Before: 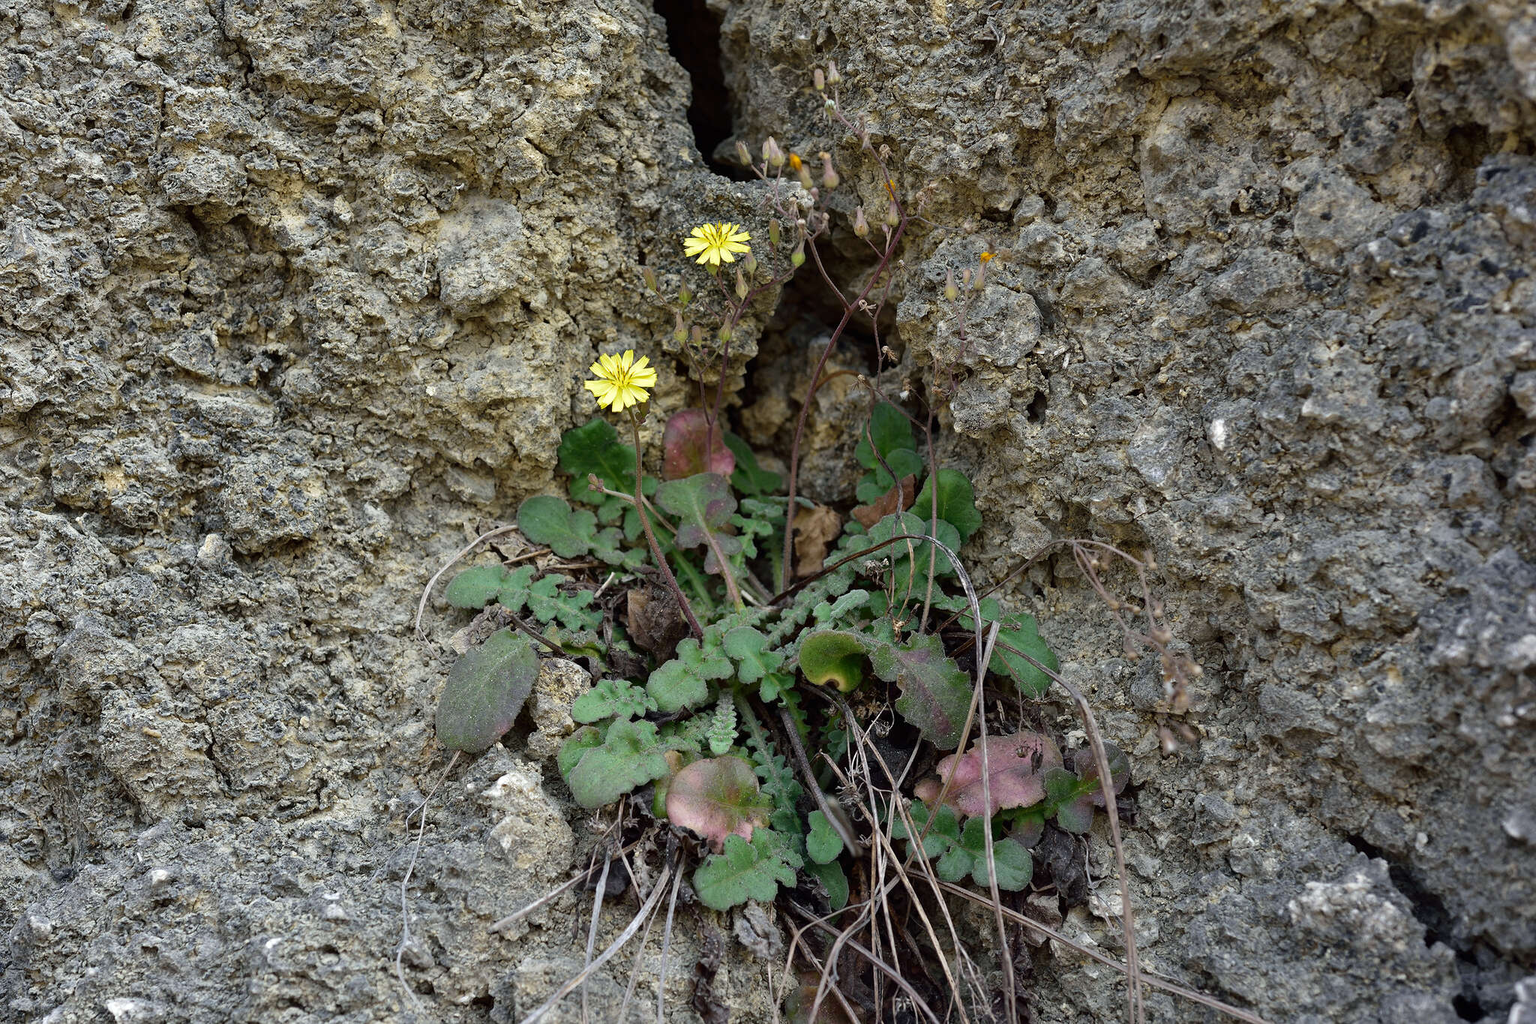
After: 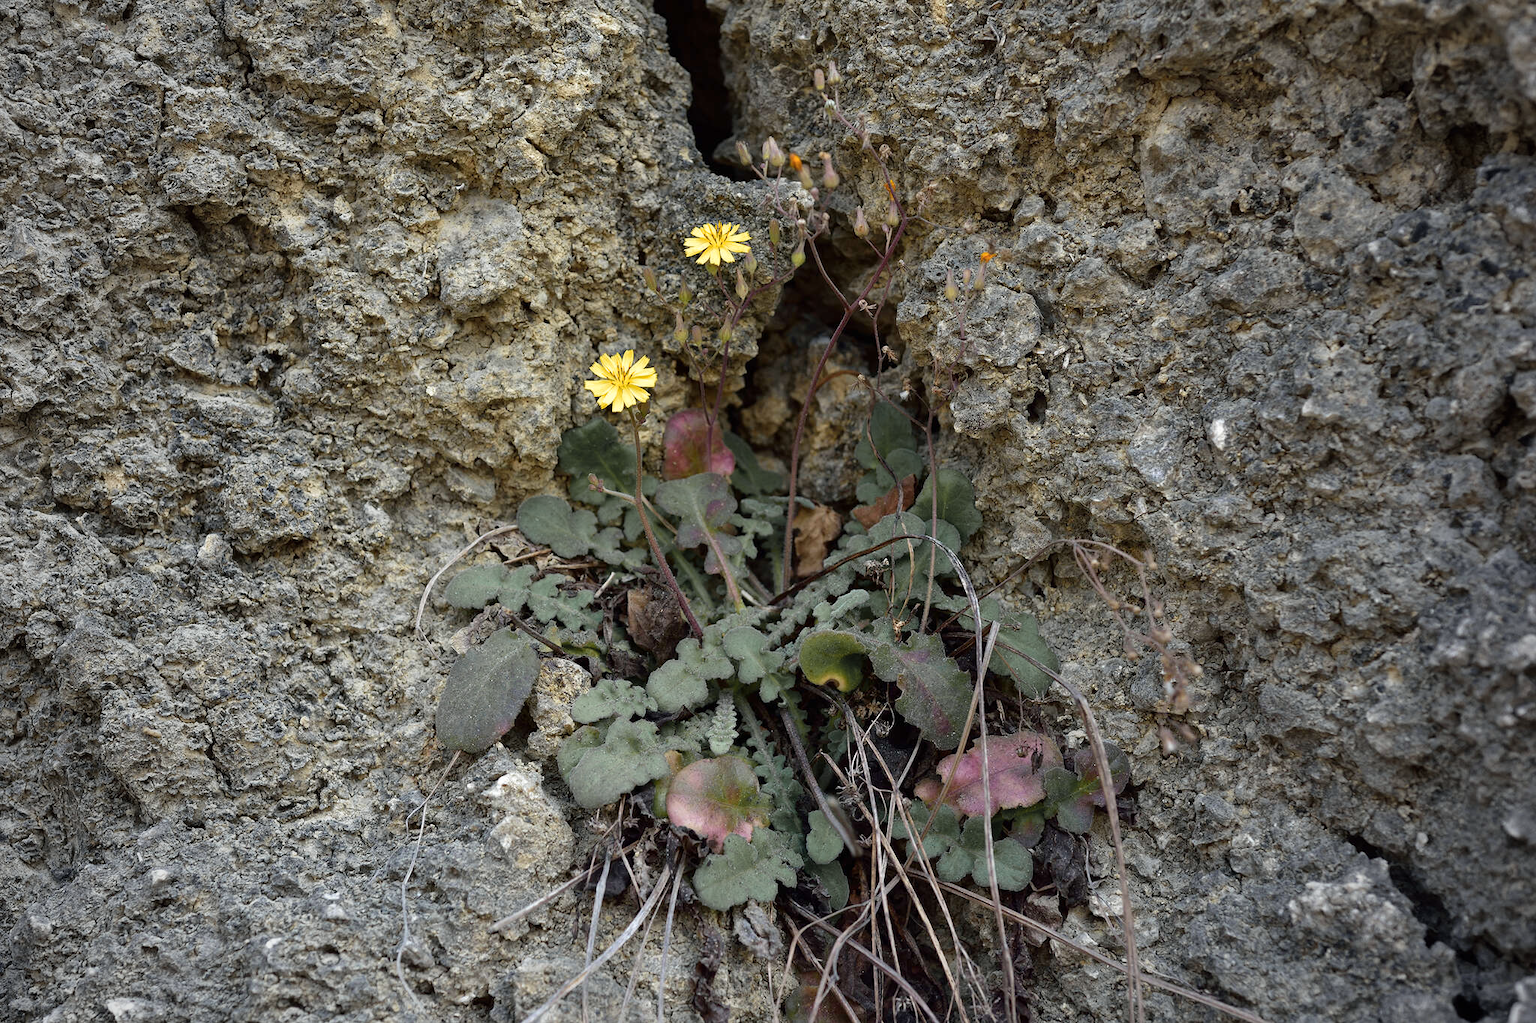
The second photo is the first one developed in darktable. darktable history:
vignetting: fall-off start 72.69%, fall-off radius 107.01%, width/height ratio 0.726
color zones: curves: ch1 [(0.29, 0.492) (0.373, 0.185) (0.509, 0.481)]; ch2 [(0.25, 0.462) (0.749, 0.457)]
